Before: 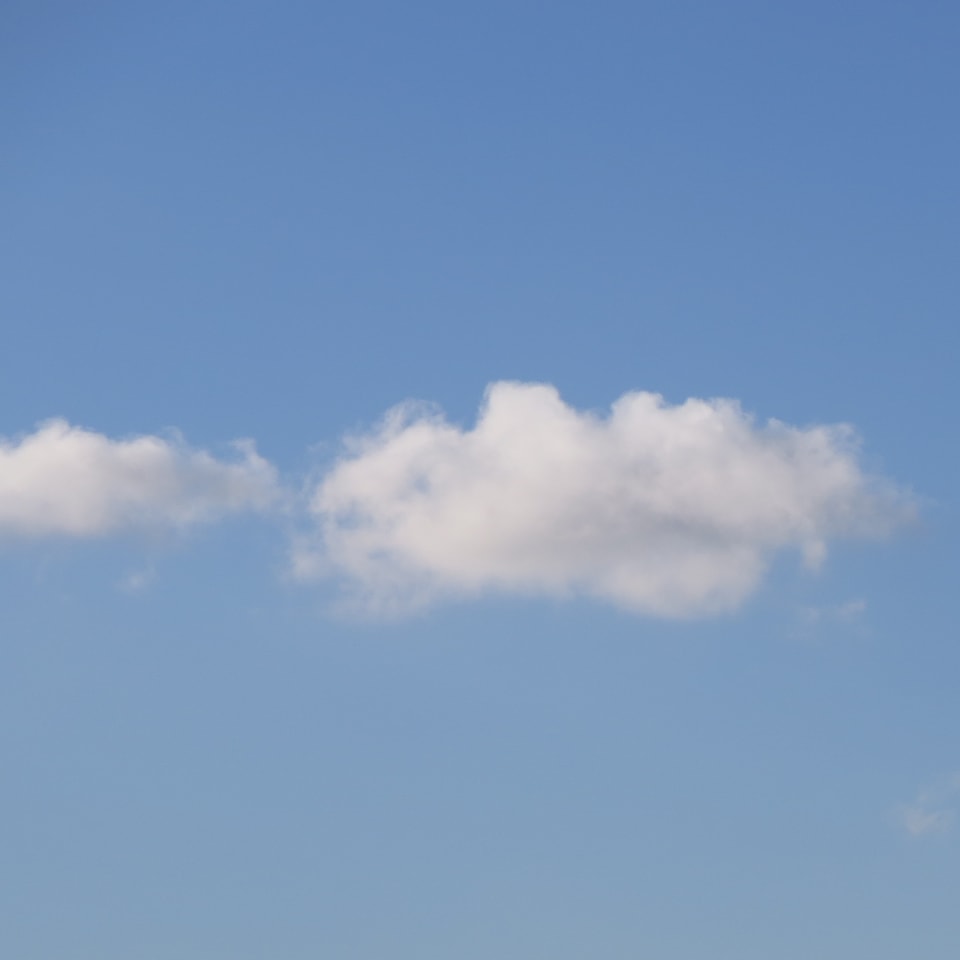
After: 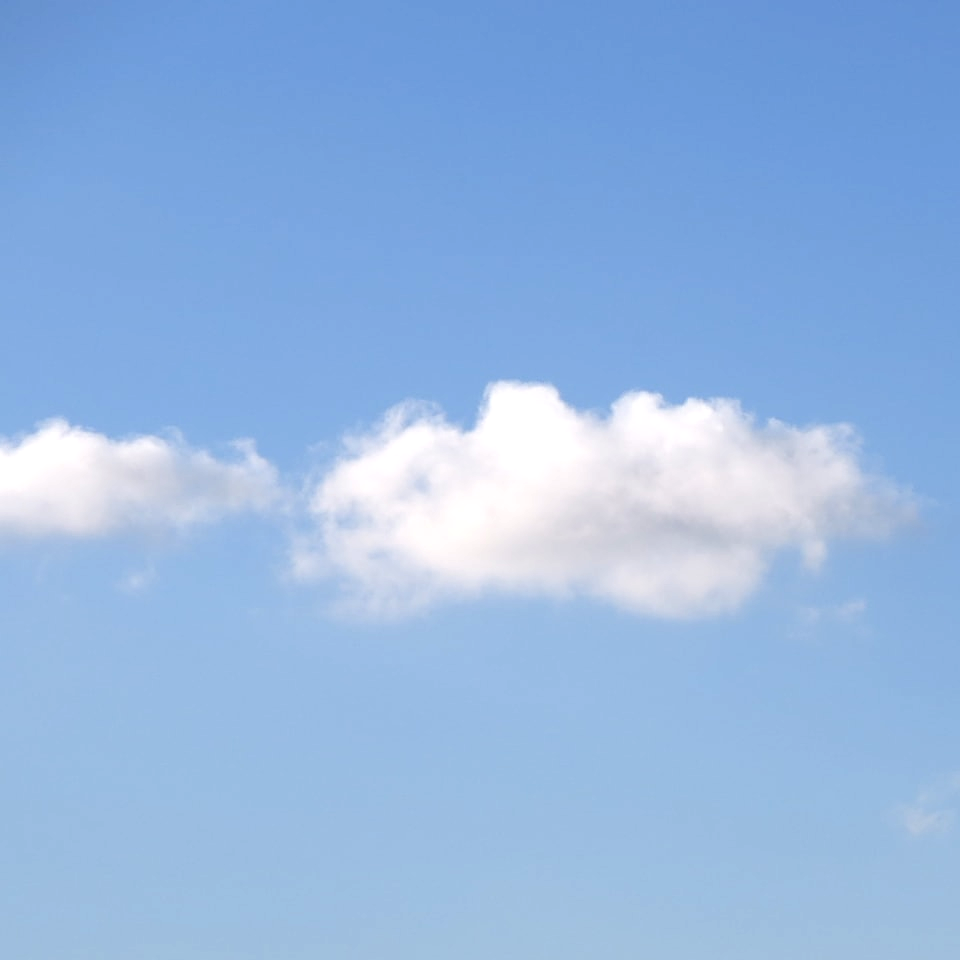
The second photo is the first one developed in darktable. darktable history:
tone equalizer: -8 EV -0.75 EV, -7 EV -0.7 EV, -6 EV -0.6 EV, -5 EV -0.4 EV, -3 EV 0.4 EV, -2 EV 0.6 EV, -1 EV 0.7 EV, +0 EV 0.75 EV, edges refinement/feathering 500, mask exposure compensation -1.57 EV, preserve details no
sharpen: amount 0.2
color balance rgb: perceptual saturation grading › global saturation 20%, perceptual saturation grading › highlights -25%, perceptual saturation grading › shadows 25%
